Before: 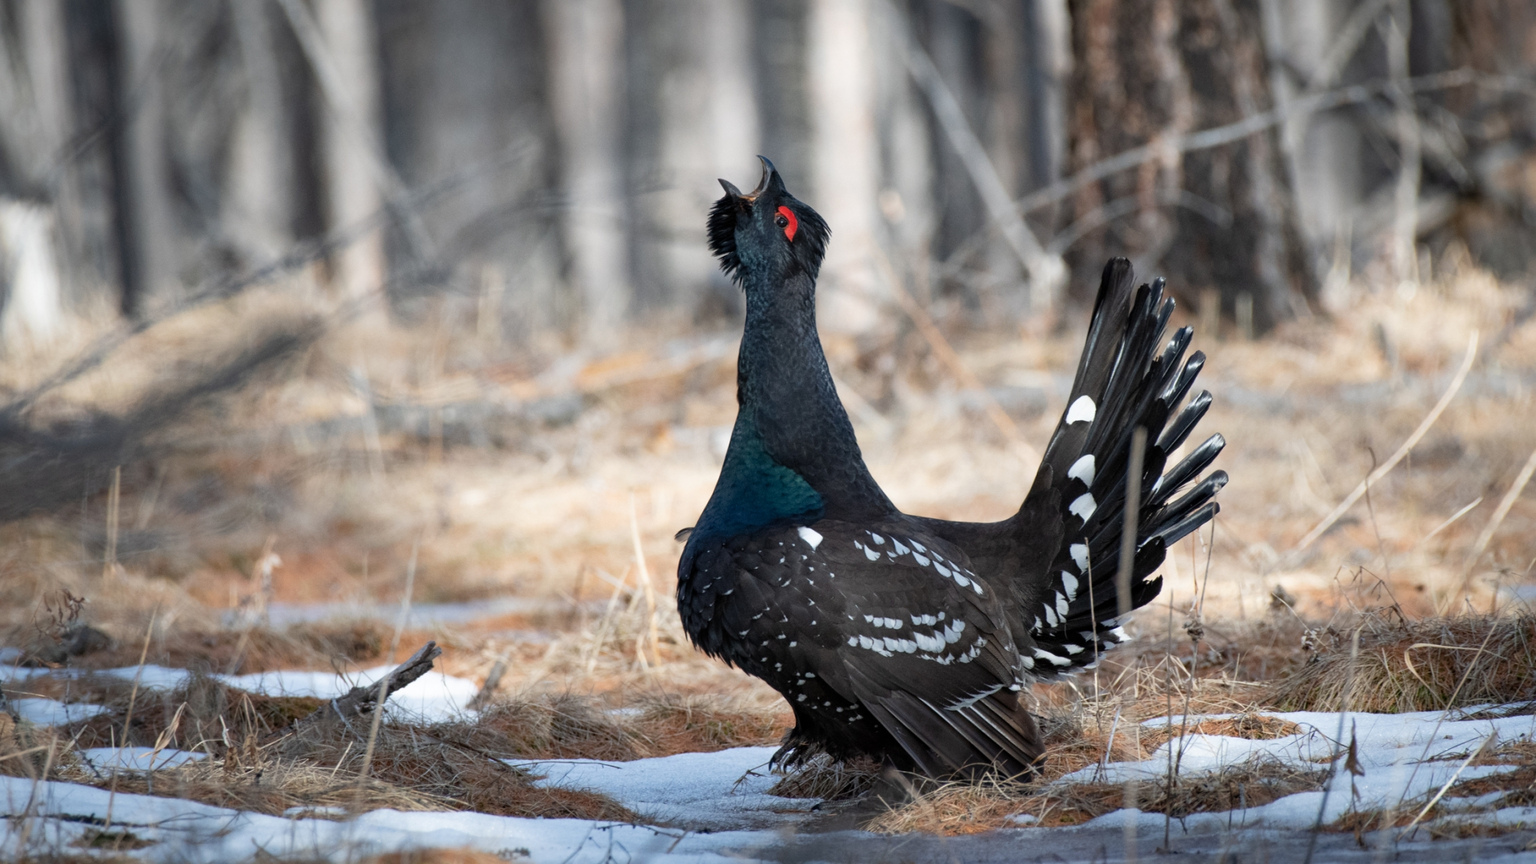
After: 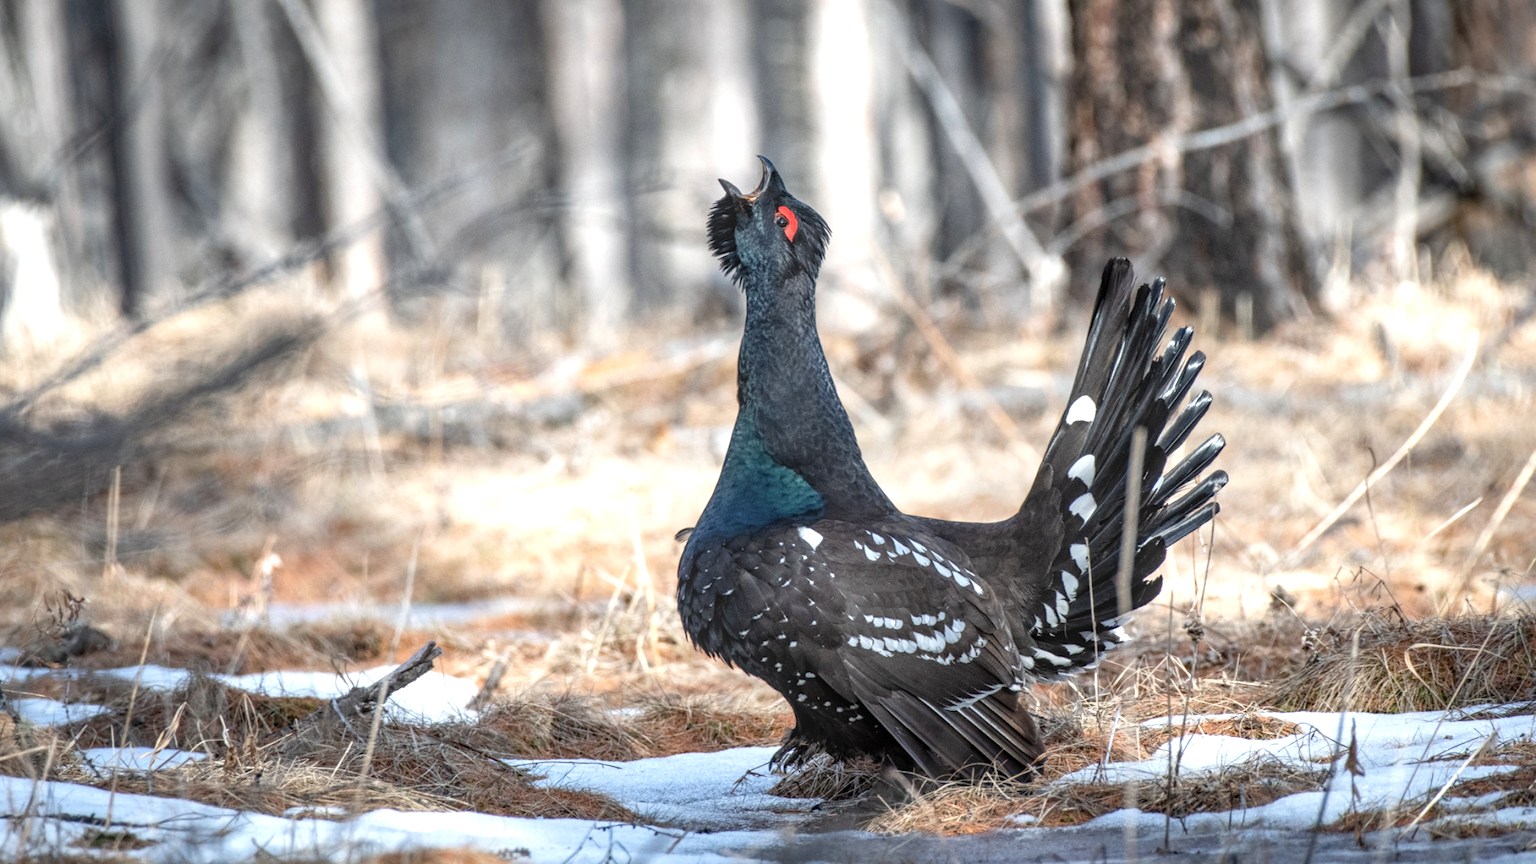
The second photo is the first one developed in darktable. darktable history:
local contrast: highlights 0%, shadows 0%, detail 133%
tone equalizer: on, module defaults
exposure: exposure 0.64 EV, compensate highlight preservation false
contrast brightness saturation: saturation -0.05
